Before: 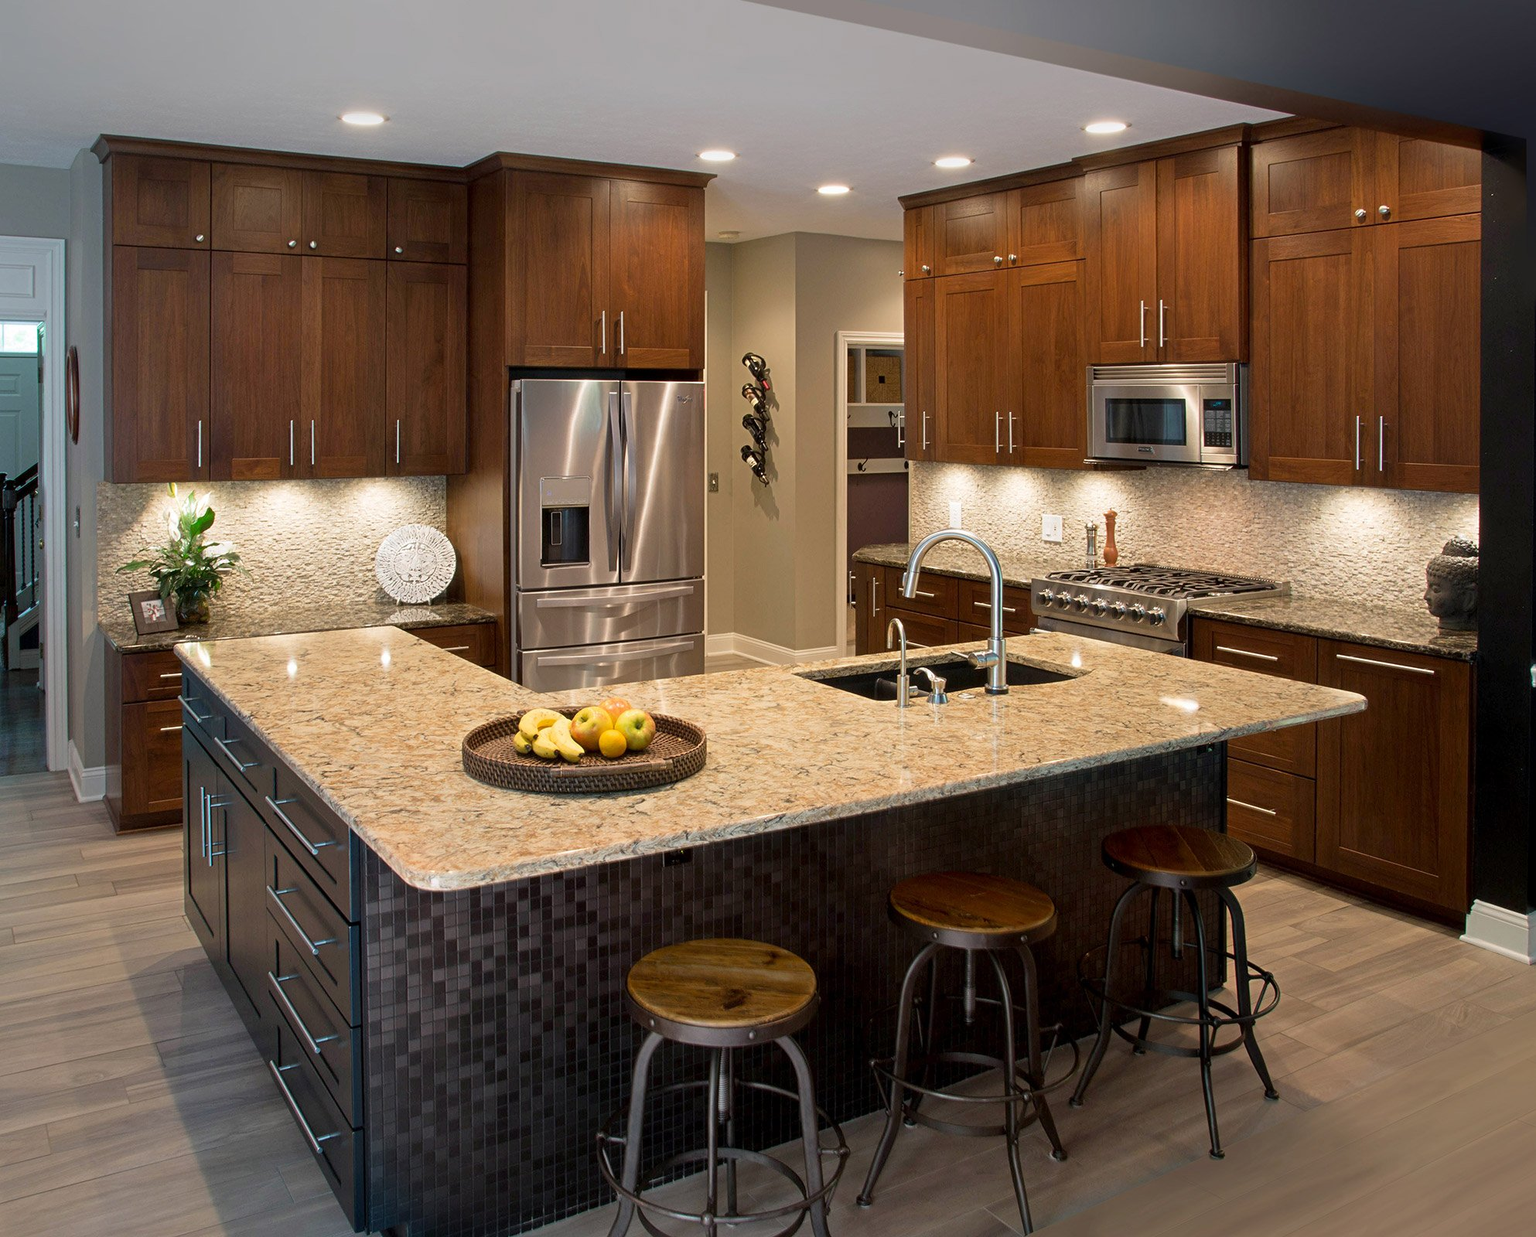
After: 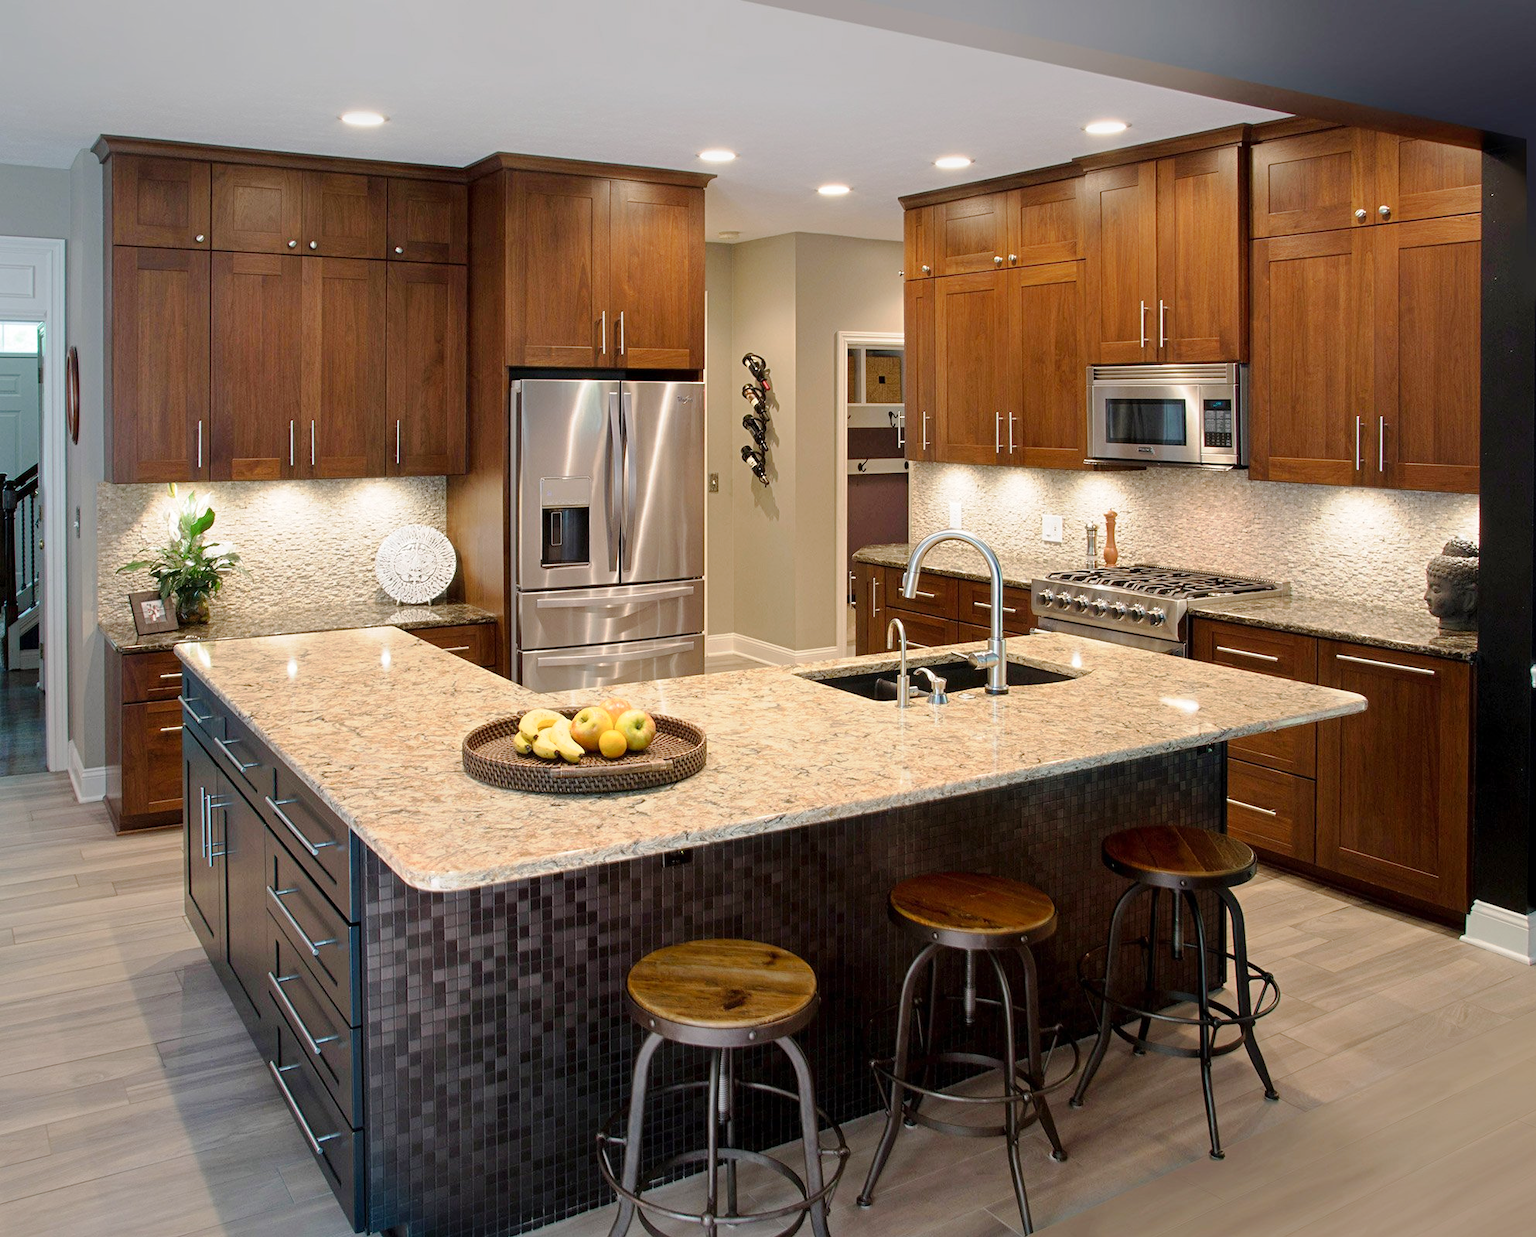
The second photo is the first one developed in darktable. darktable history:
color zones: curves: ch0 [(0.25, 0.5) (0.428, 0.473) (0.75, 0.5)]; ch1 [(0.243, 0.479) (0.398, 0.452) (0.75, 0.5)]
tone curve: curves: ch0 [(0, 0) (0.003, 0.004) (0.011, 0.015) (0.025, 0.033) (0.044, 0.058) (0.069, 0.091) (0.1, 0.131) (0.136, 0.178) (0.177, 0.232) (0.224, 0.294) (0.277, 0.362) (0.335, 0.434) (0.399, 0.512) (0.468, 0.582) (0.543, 0.646) (0.623, 0.713) (0.709, 0.783) (0.801, 0.876) (0.898, 0.938) (1, 1)], preserve colors none
